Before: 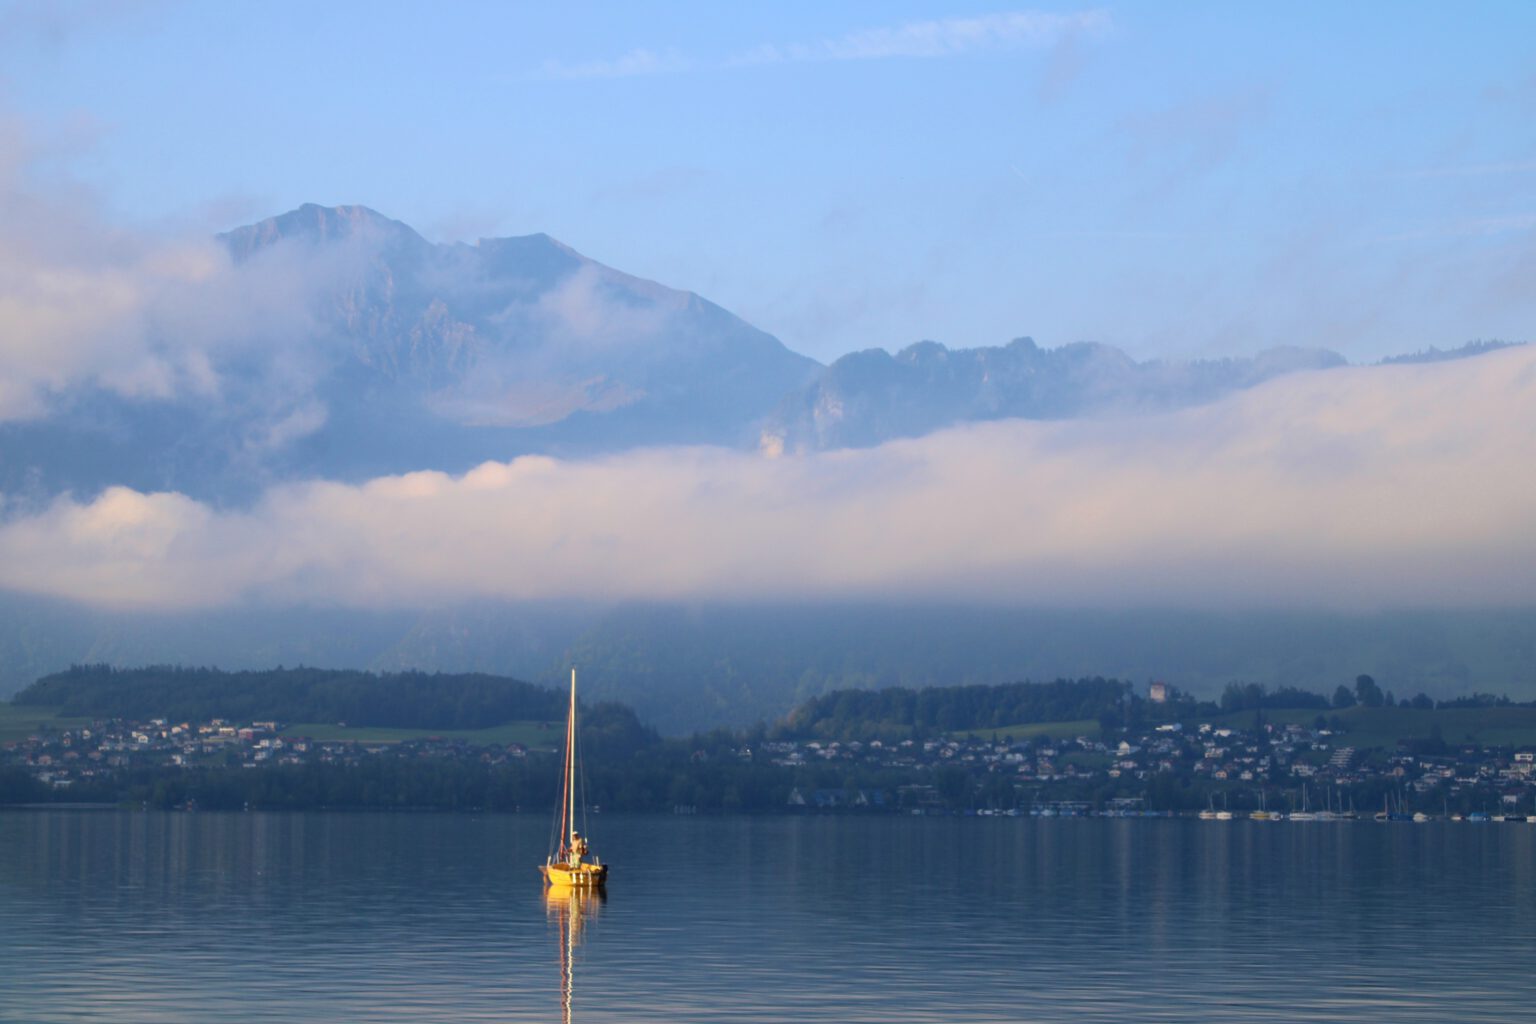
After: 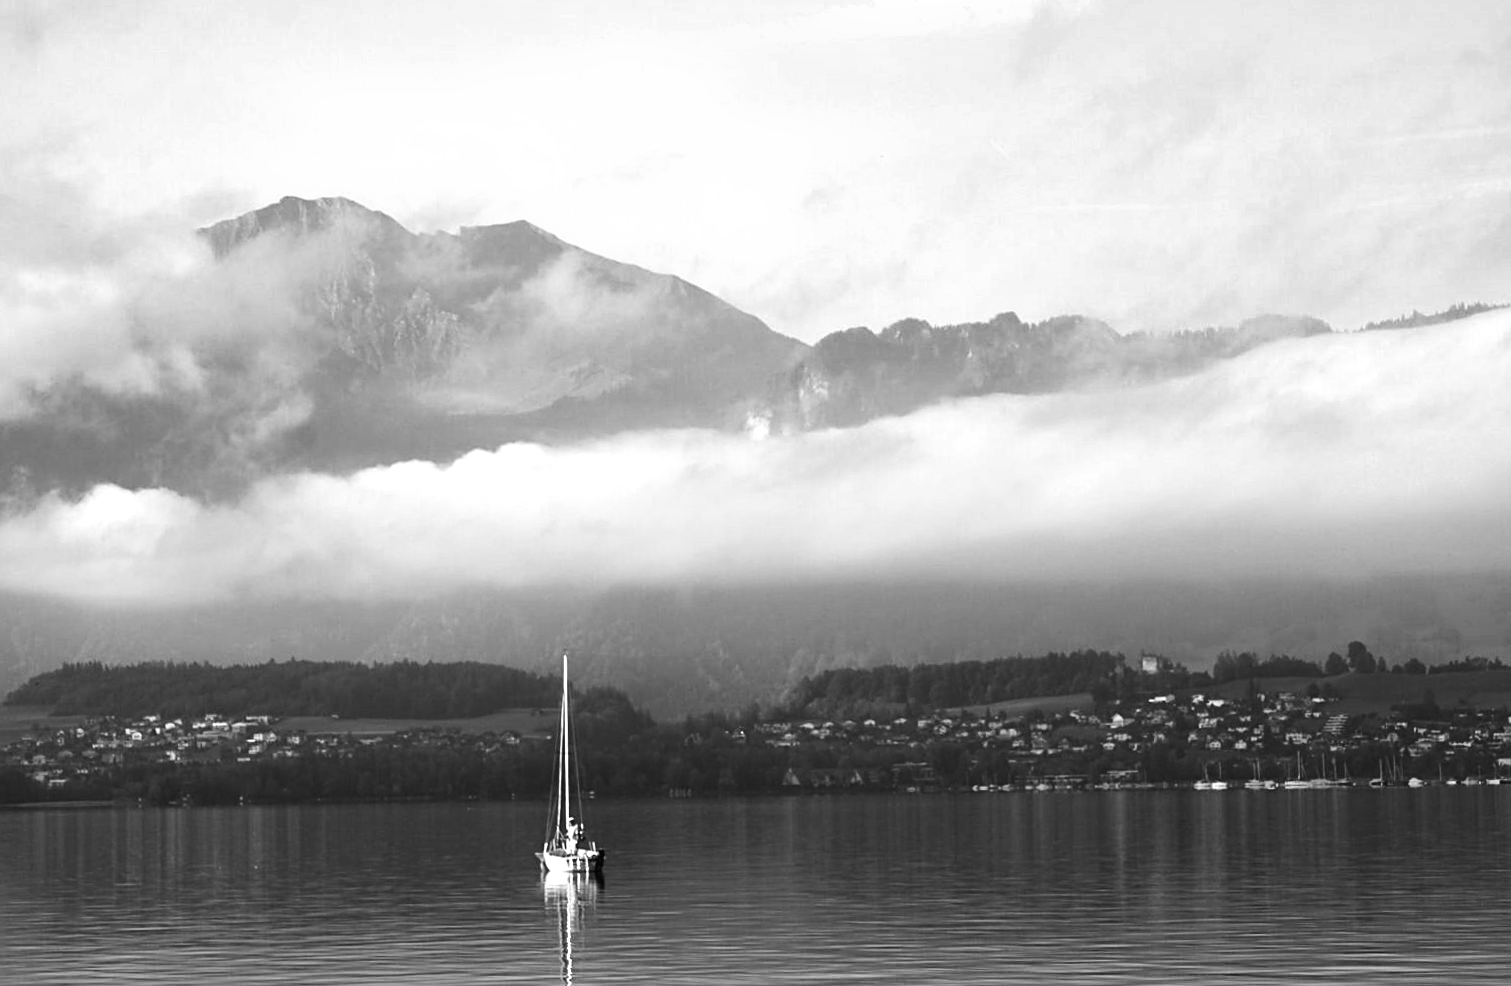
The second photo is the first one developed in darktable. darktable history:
shadows and highlights: soften with gaussian
tone curve: curves: ch0 [(0, 0.008) (0.083, 0.073) (0.28, 0.286) (0.528, 0.559) (0.961, 0.966) (1, 1)], color space Lab, linked channels, preserve colors none
rotate and perspective: rotation -1.42°, crop left 0.016, crop right 0.984, crop top 0.035, crop bottom 0.965
tone equalizer: on, module defaults
exposure: black level correction 0, exposure 0.9 EV, compensate exposure bias true, compensate highlight preservation false
sharpen: on, module defaults
monochrome: on, module defaults
contrast brightness saturation: contrast 0.13, brightness -0.24, saturation 0.14
